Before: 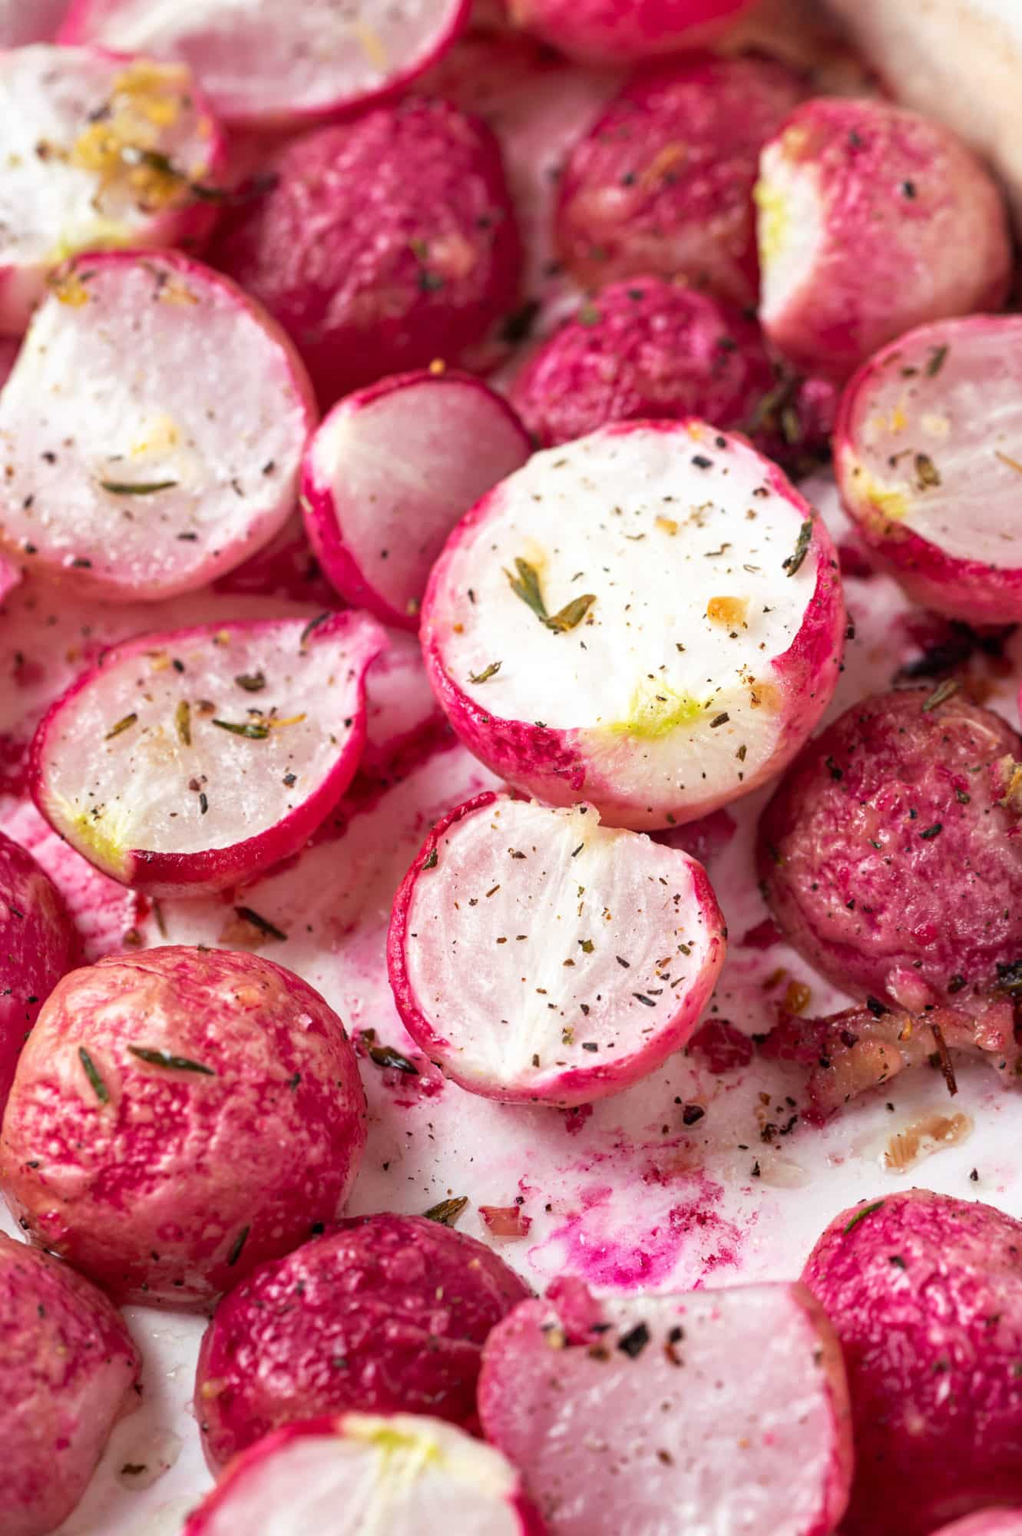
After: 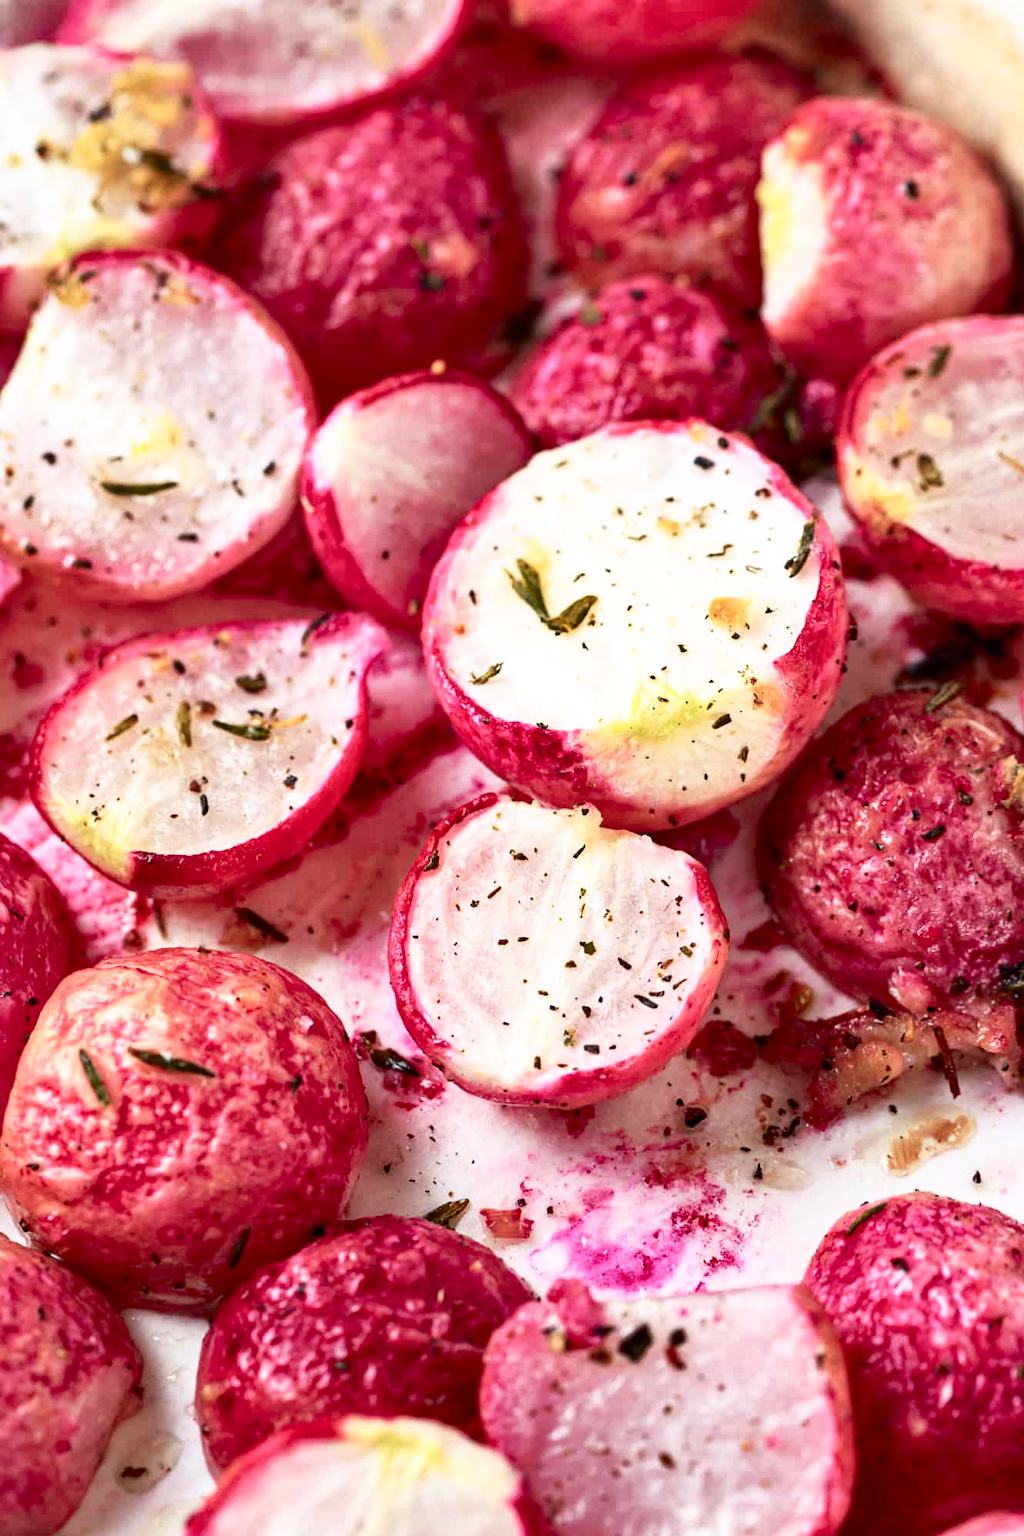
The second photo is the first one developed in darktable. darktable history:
crop: top 0.05%, bottom 0.098%
shadows and highlights: low approximation 0.01, soften with gaussian
tone curve: curves: ch0 [(0, 0) (0.074, 0.04) (0.157, 0.1) (0.472, 0.515) (0.635, 0.731) (0.768, 0.878) (0.899, 0.969) (1, 1)]; ch1 [(0, 0) (0.08, 0.08) (0.3, 0.3) (0.5, 0.5) (0.539, 0.558) (0.586, 0.658) (0.69, 0.787) (0.92, 0.92) (1, 1)]; ch2 [(0, 0) (0.08, 0.08) (0.3, 0.3) (0.5, 0.5) (0.543, 0.597) (0.597, 0.679) (0.92, 0.92) (1, 1)], color space Lab, independent channels, preserve colors none
color balance rgb: linear chroma grading › global chroma -16.06%, perceptual saturation grading › global saturation -32.85%, global vibrance -23.56%
haze removal: compatibility mode true, adaptive false
